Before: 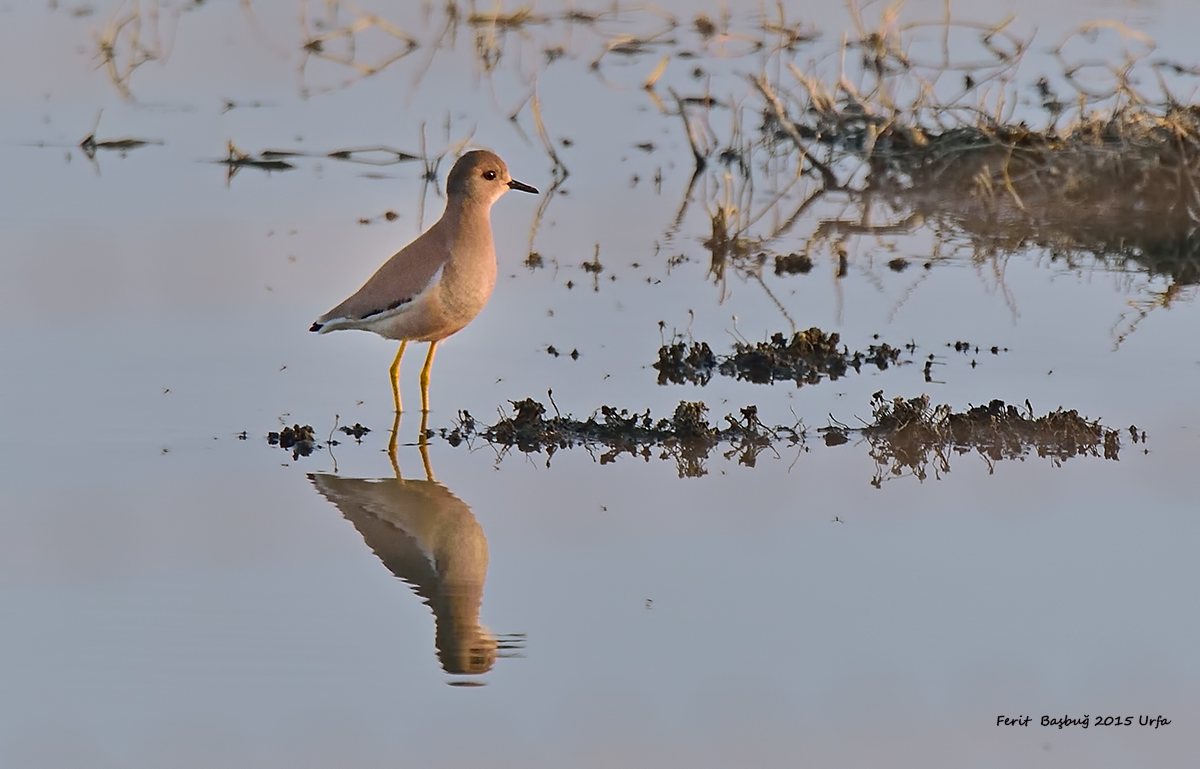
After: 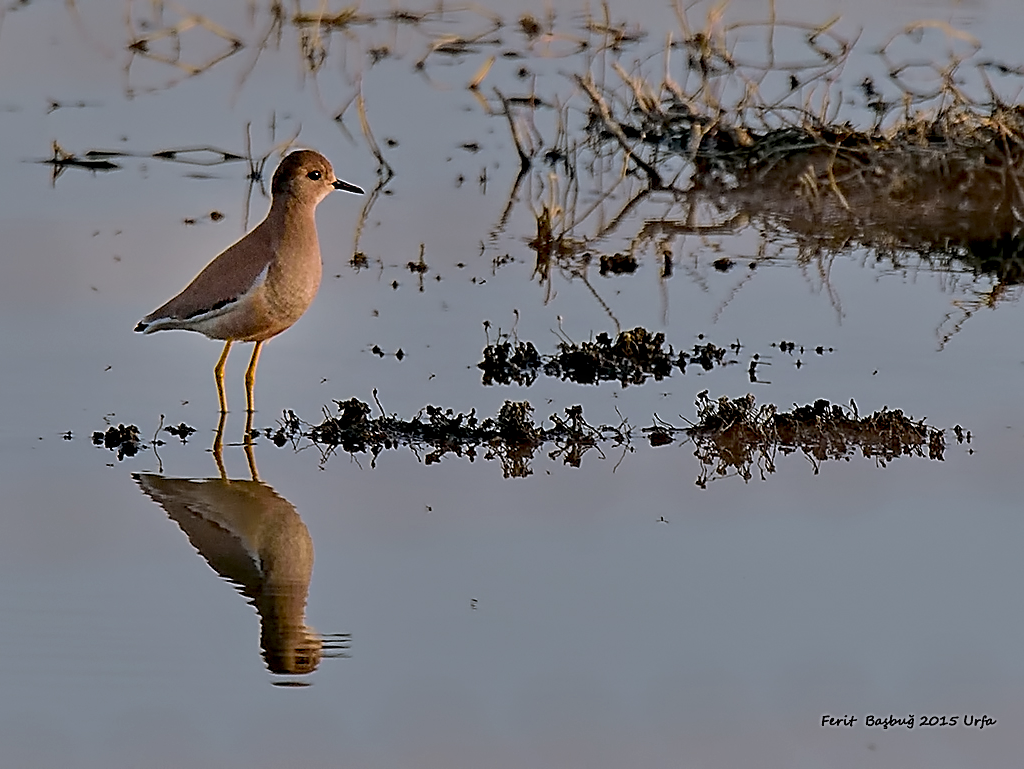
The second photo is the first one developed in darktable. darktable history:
crop and rotate: left 14.614%
exposure: black level correction 0.024, exposure 0.184 EV, compensate exposure bias true, compensate highlight preservation false
tone equalizer: edges refinement/feathering 500, mask exposure compensation -1.57 EV, preserve details no
sharpen: amount 0.996
local contrast: on, module defaults
